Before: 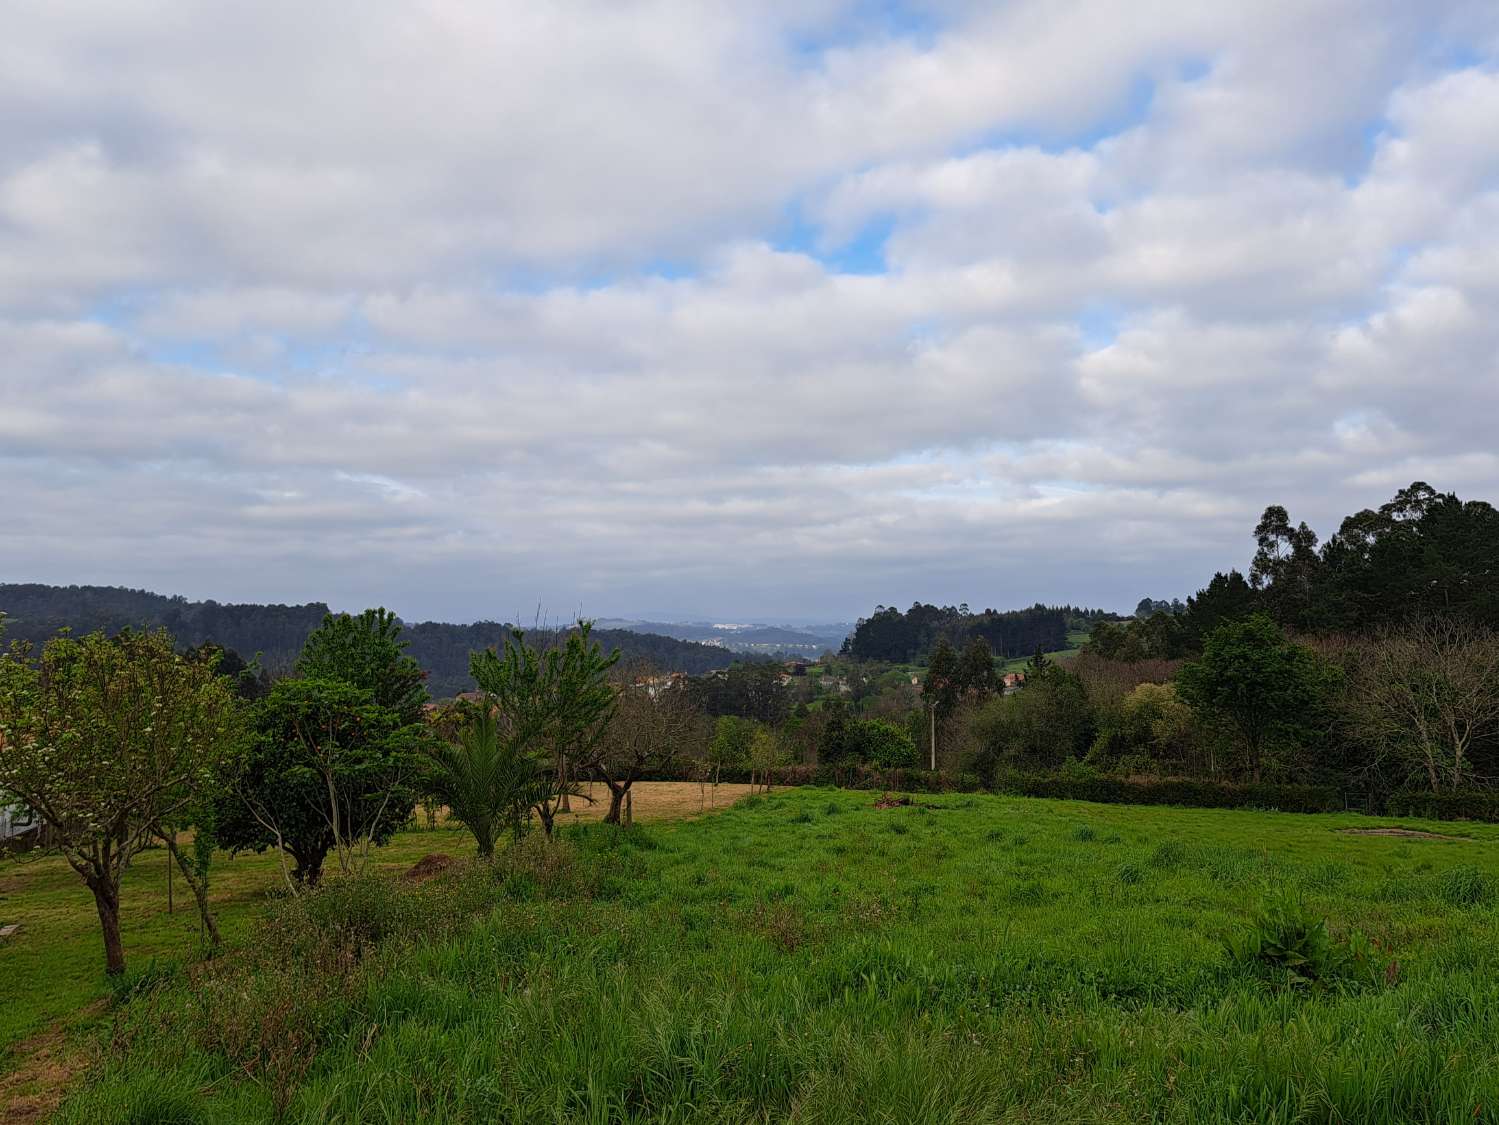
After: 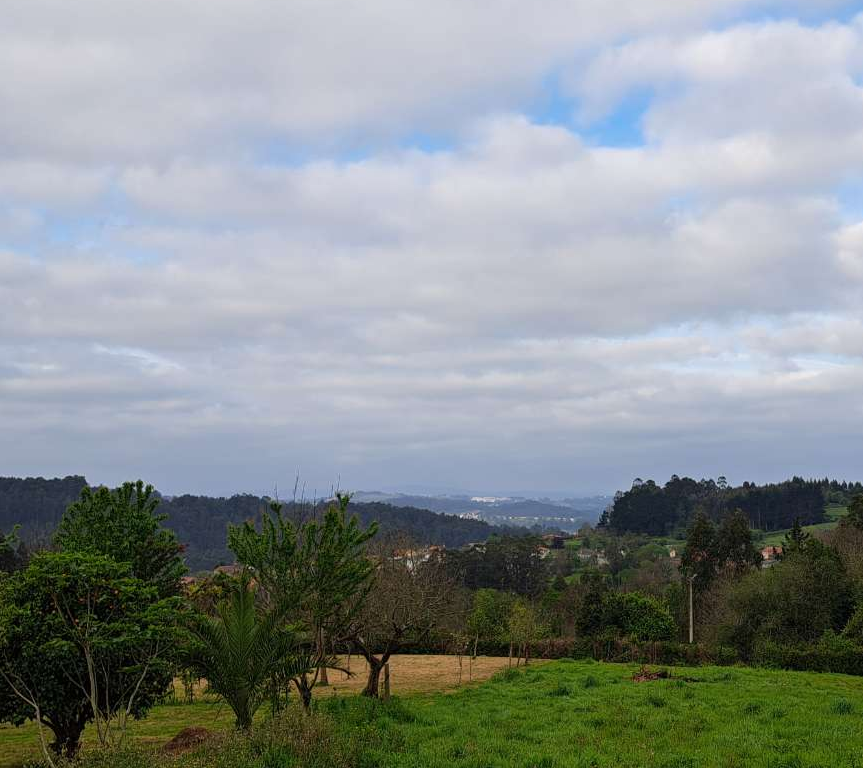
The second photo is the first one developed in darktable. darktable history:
crop: left 16.183%, top 11.315%, right 26.198%, bottom 20.416%
